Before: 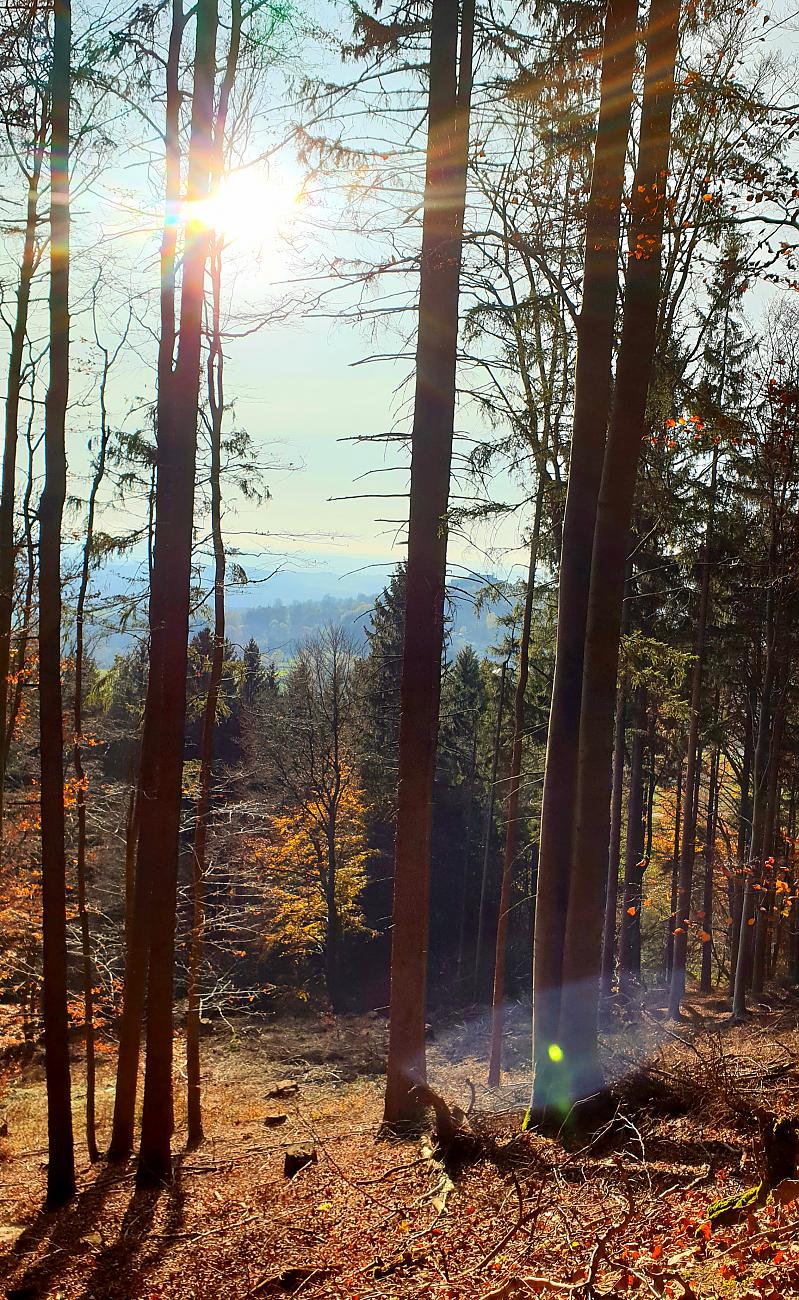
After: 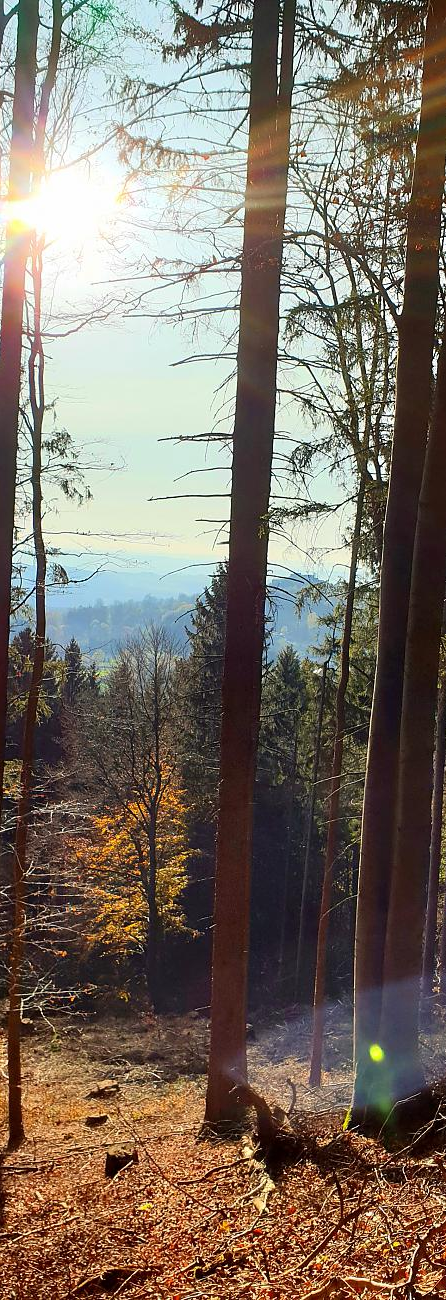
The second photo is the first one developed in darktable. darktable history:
crop and rotate: left 22.525%, right 21.551%
